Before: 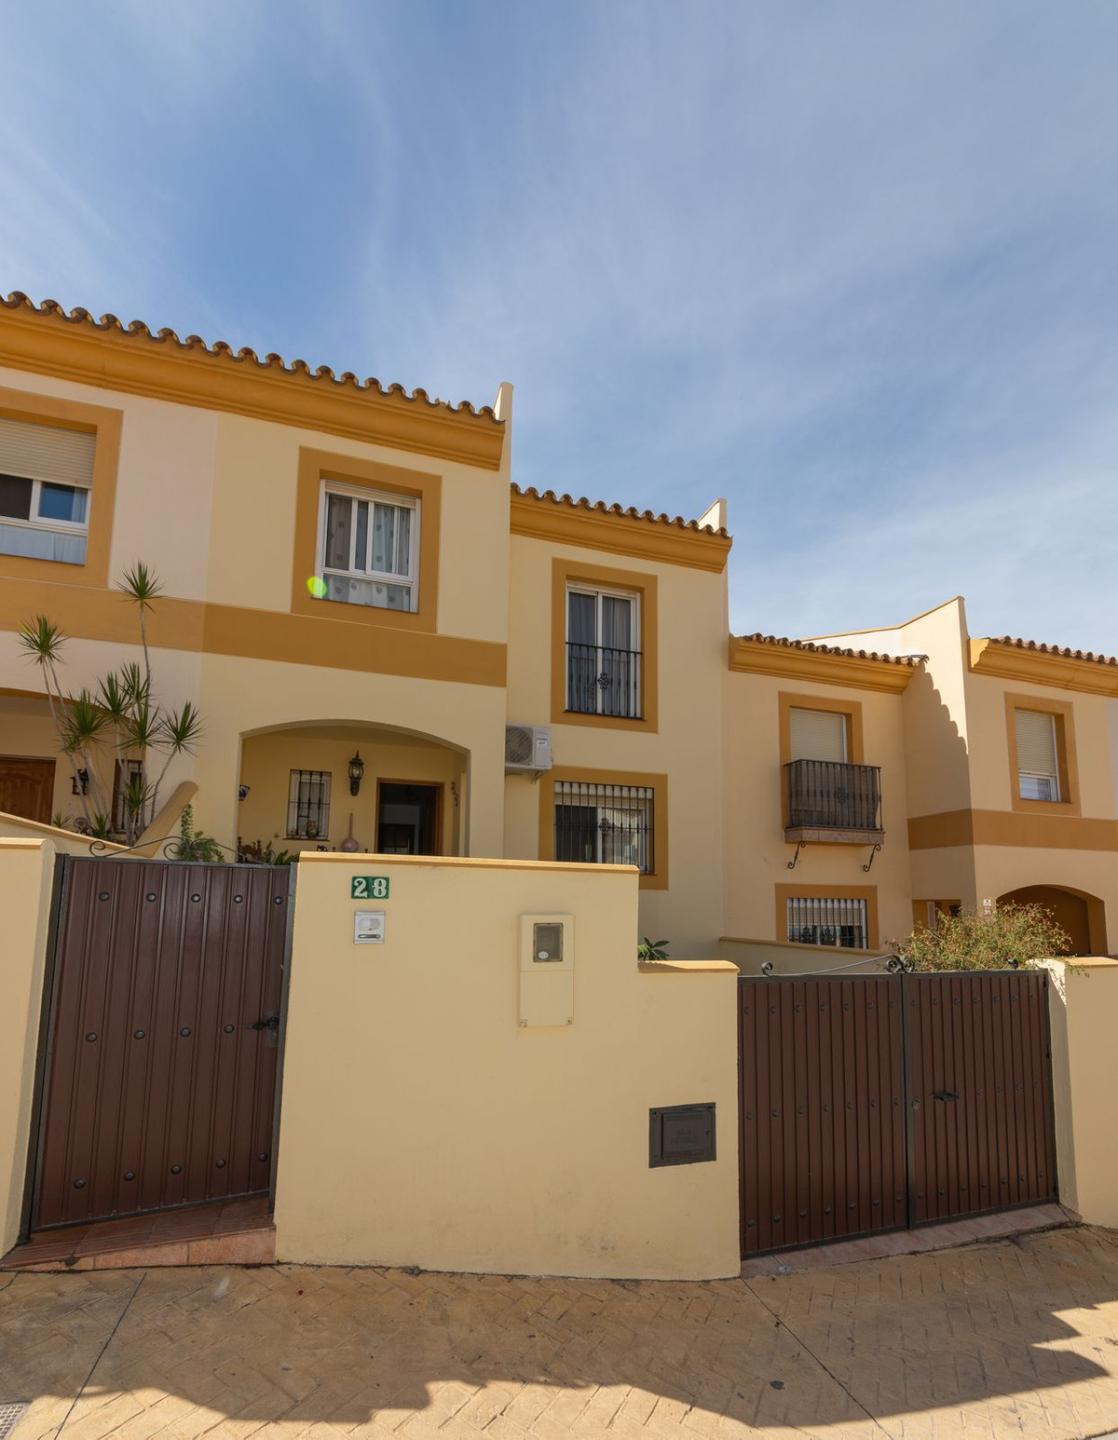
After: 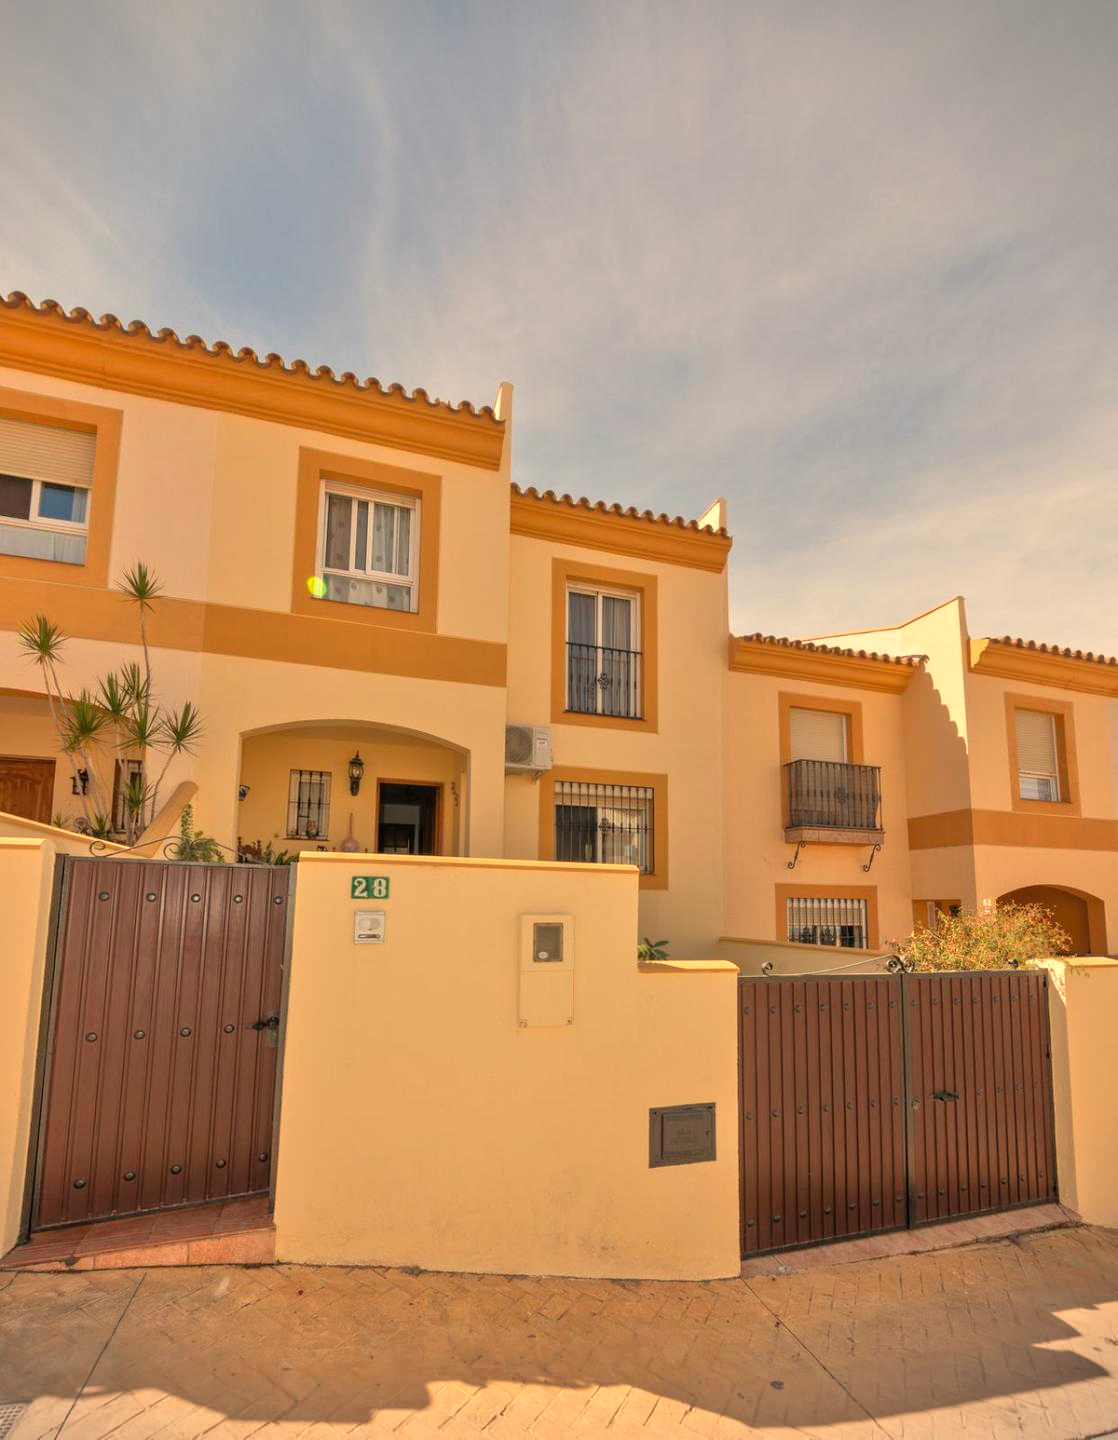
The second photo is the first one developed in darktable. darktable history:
color correction: highlights a* 5.81, highlights b* 4.84
vignetting: fall-off start 92.6%, brightness -0.52, saturation -0.51, center (-0.012, 0)
tone equalizer: -7 EV 0.15 EV, -6 EV 0.6 EV, -5 EV 1.15 EV, -4 EV 1.33 EV, -3 EV 1.15 EV, -2 EV 0.6 EV, -1 EV 0.15 EV, mask exposure compensation -0.5 EV
white balance: red 1.123, blue 0.83
shadows and highlights: radius 334.93, shadows 63.48, highlights 6.06, compress 87.7%, highlights color adjustment 39.73%, soften with gaussian
